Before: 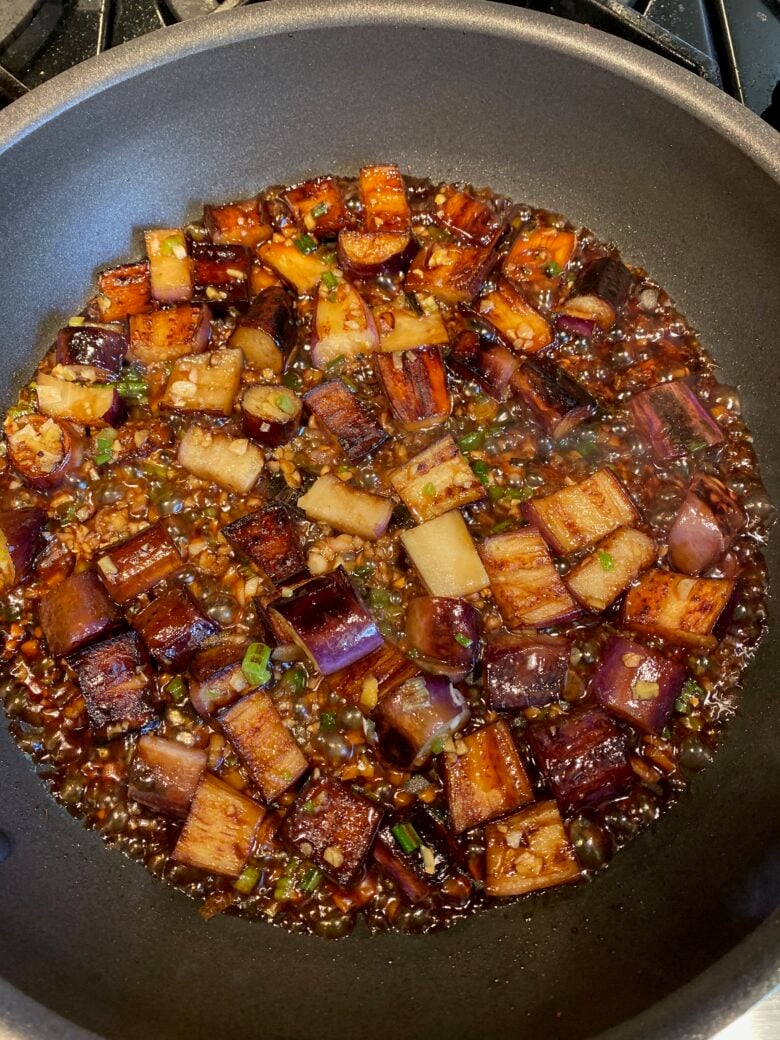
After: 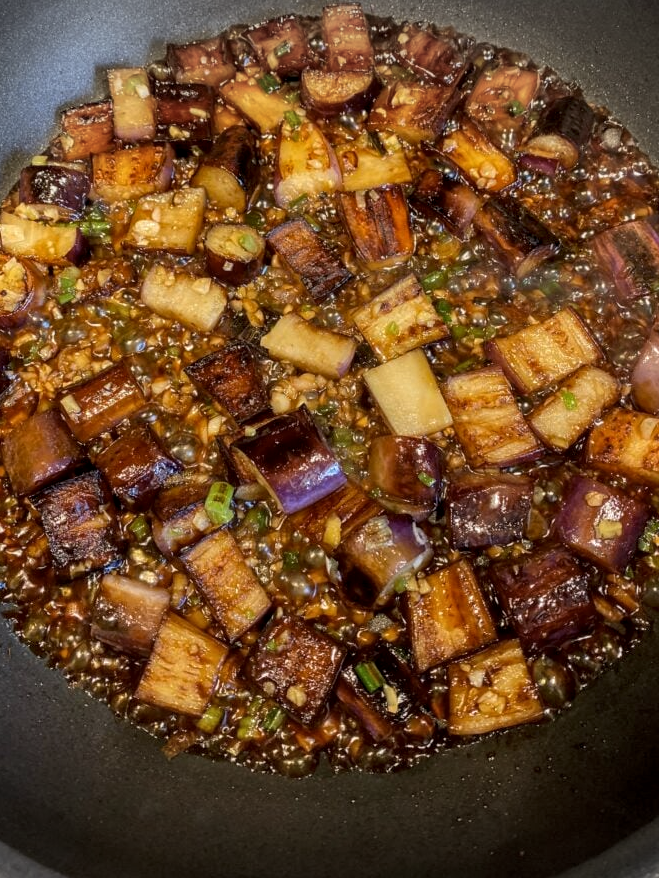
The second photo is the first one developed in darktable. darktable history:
vignetting: fall-off start 100%, brightness -0.282, width/height ratio 1.31
color contrast: green-magenta contrast 0.81
crop and rotate: left 4.842%, top 15.51%, right 10.668%
local contrast: on, module defaults
